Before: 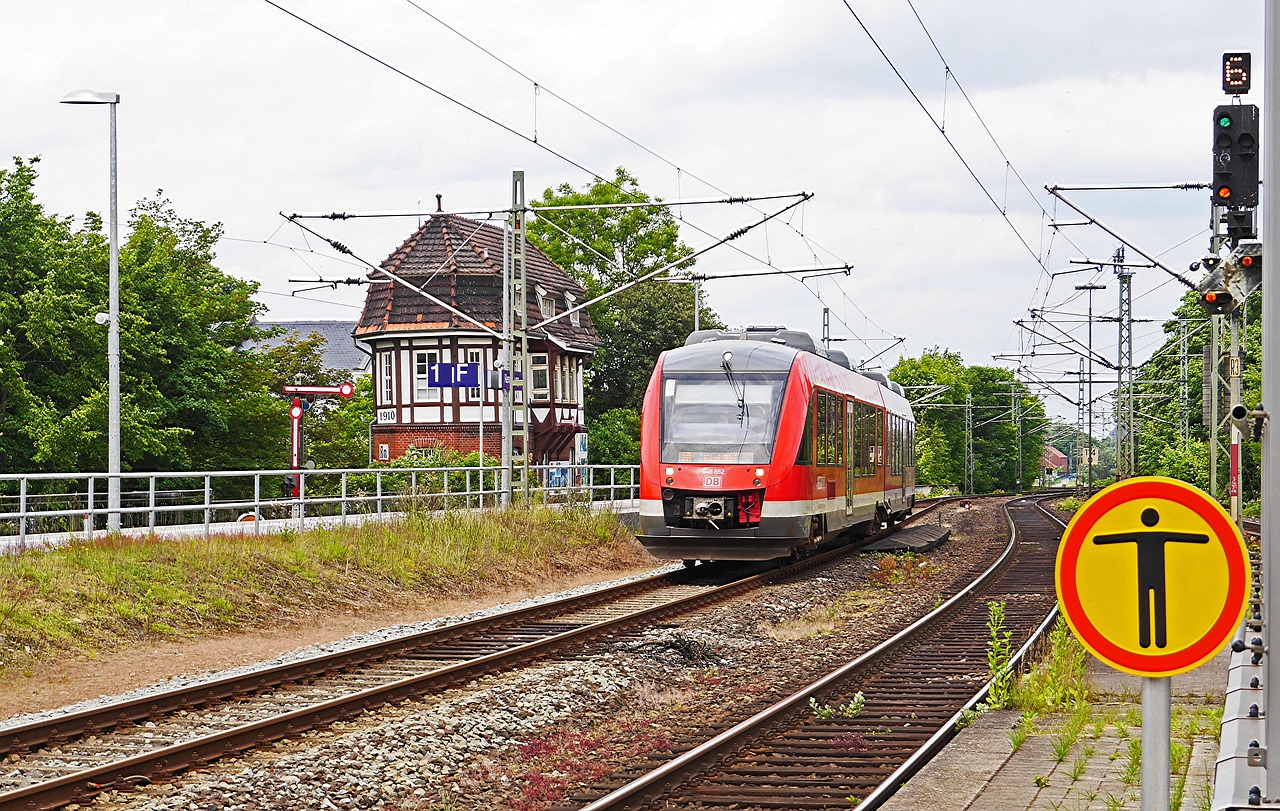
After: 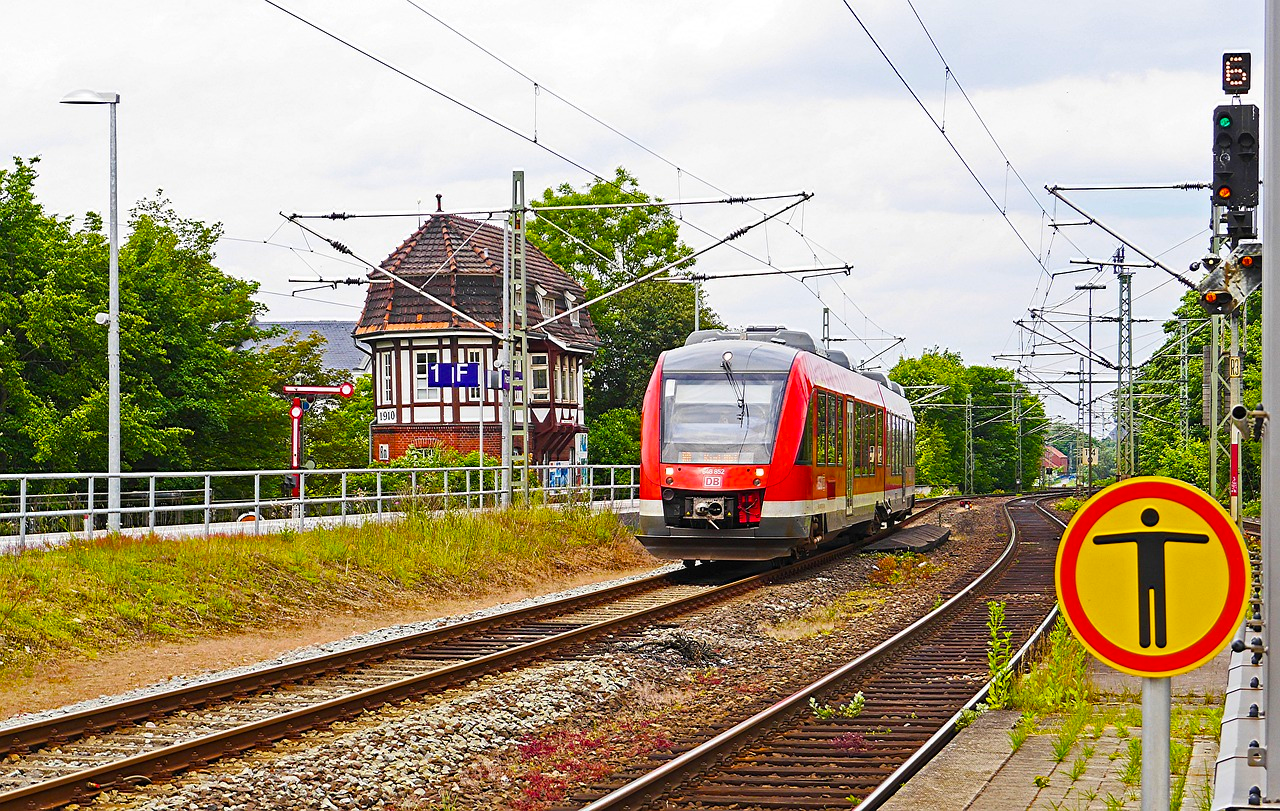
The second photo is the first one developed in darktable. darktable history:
exposure: compensate highlight preservation false
color balance rgb: linear chroma grading › global chroma 15%, perceptual saturation grading › global saturation 30%
